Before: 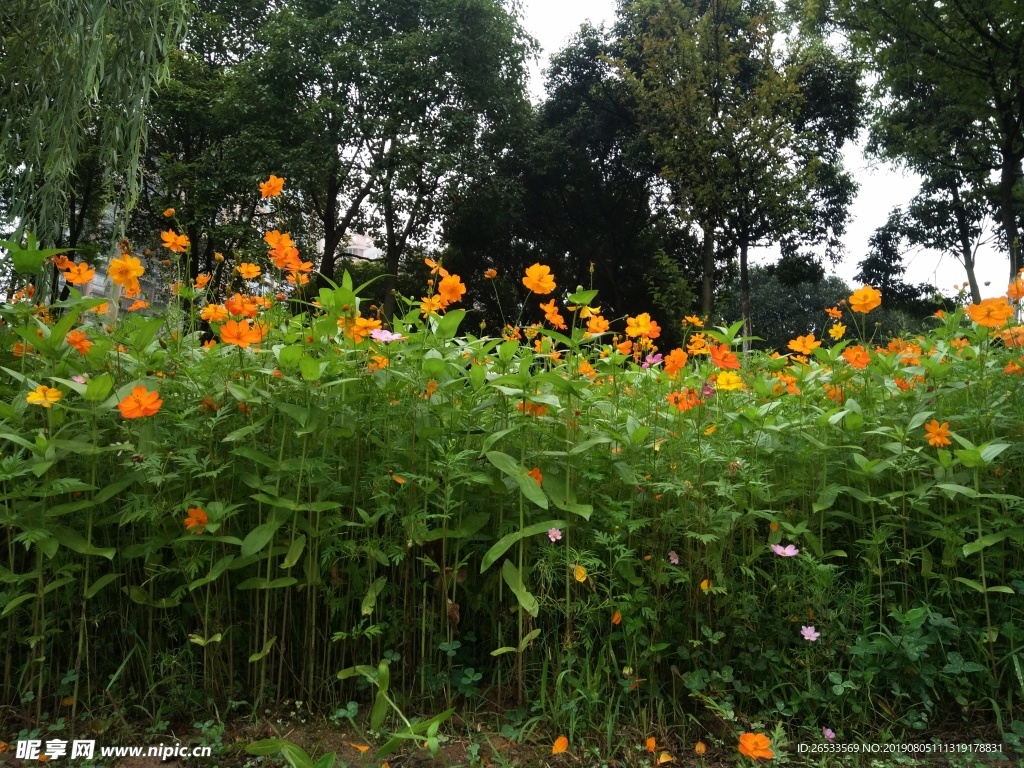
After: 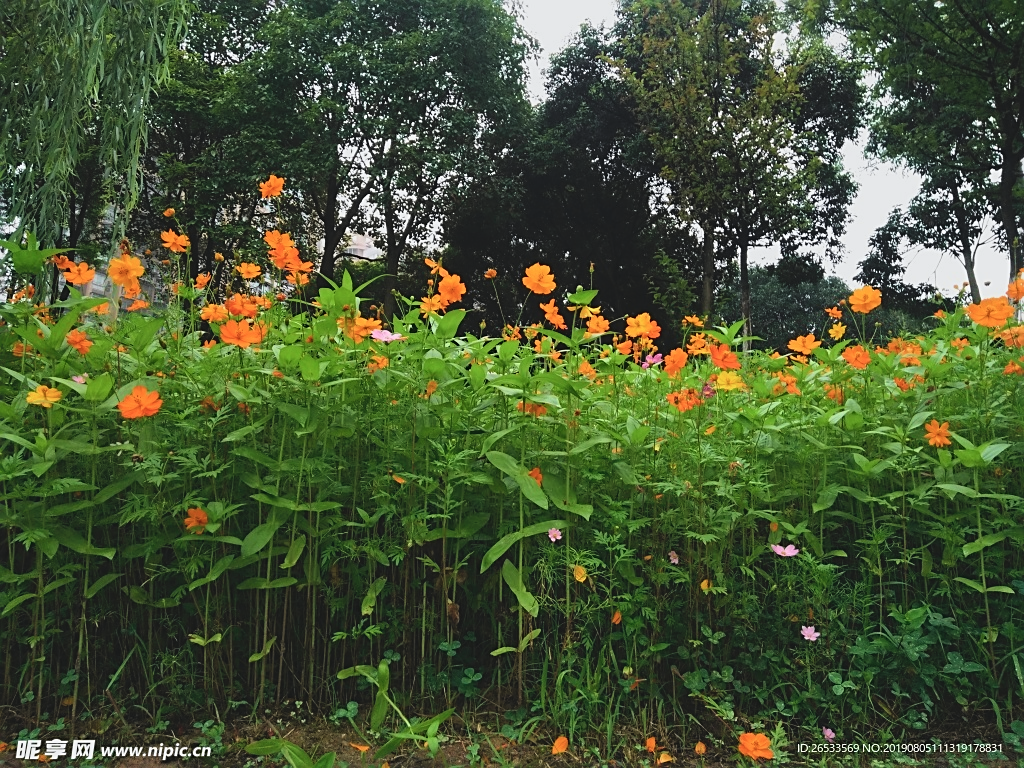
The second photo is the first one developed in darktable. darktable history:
exposure: black level correction -0.015, exposure -0.512 EV, compensate highlight preservation false
tone curve: curves: ch0 [(0, 0) (0.051, 0.047) (0.102, 0.099) (0.228, 0.275) (0.432, 0.535) (0.695, 0.778) (0.908, 0.946) (1, 1)]; ch1 [(0, 0) (0.339, 0.298) (0.402, 0.363) (0.453, 0.421) (0.483, 0.469) (0.494, 0.493) (0.504, 0.501) (0.527, 0.538) (0.563, 0.595) (0.597, 0.632) (1, 1)]; ch2 [(0, 0) (0.48, 0.48) (0.504, 0.5) (0.539, 0.554) (0.59, 0.63) (0.642, 0.684) (0.824, 0.815) (1, 1)], color space Lab, independent channels, preserve colors none
sharpen: on, module defaults
